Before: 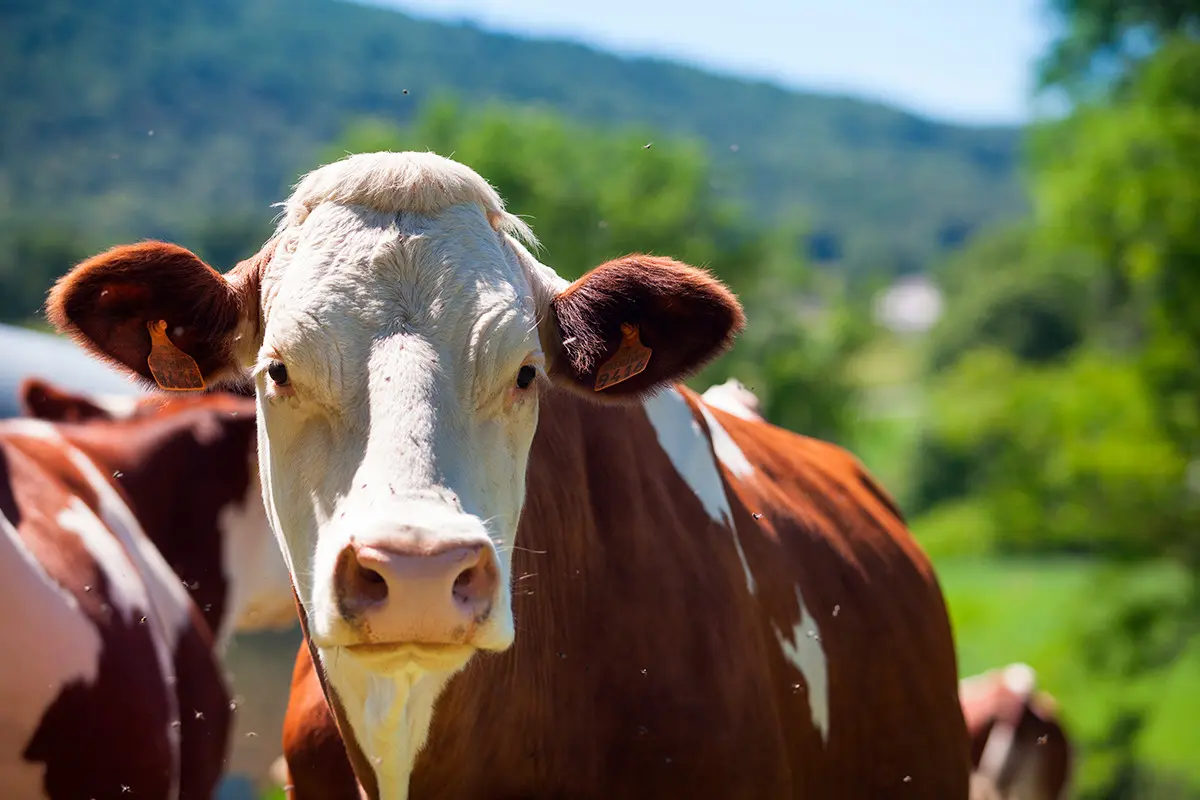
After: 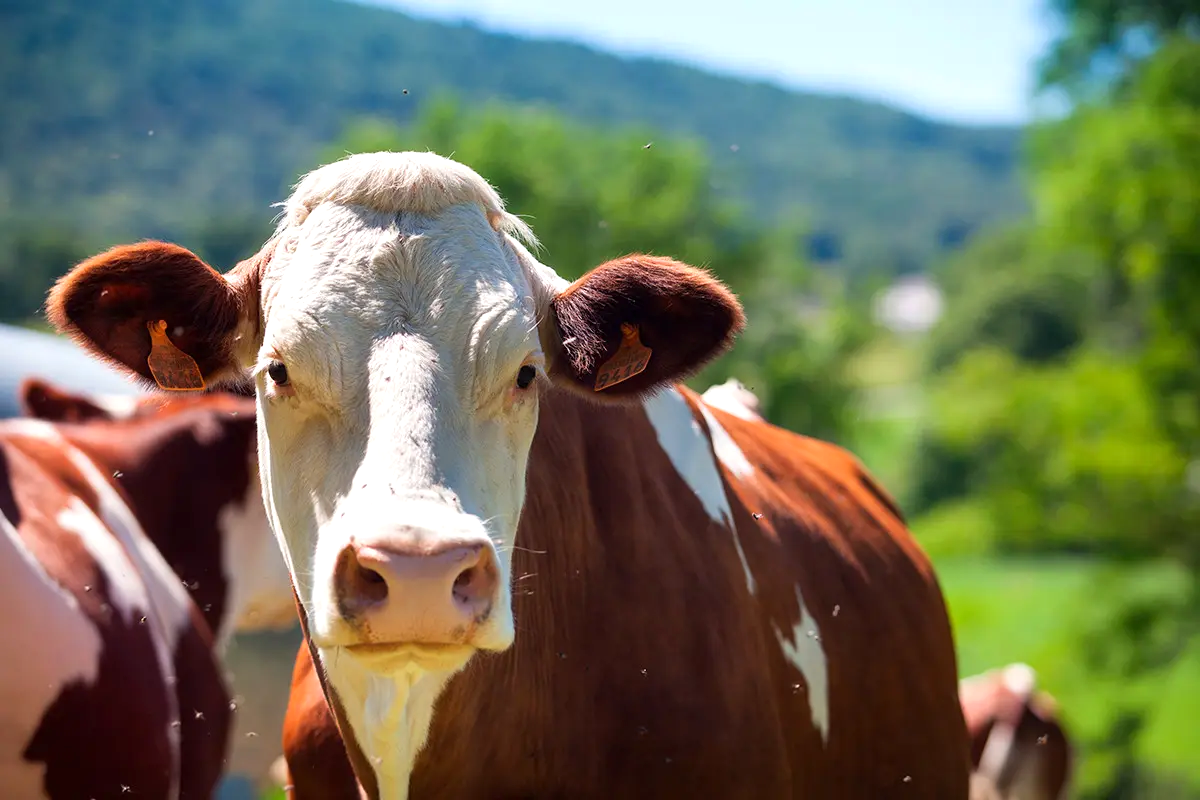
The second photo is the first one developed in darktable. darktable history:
exposure: exposure 0.21 EV, compensate exposure bias true, compensate highlight preservation false
